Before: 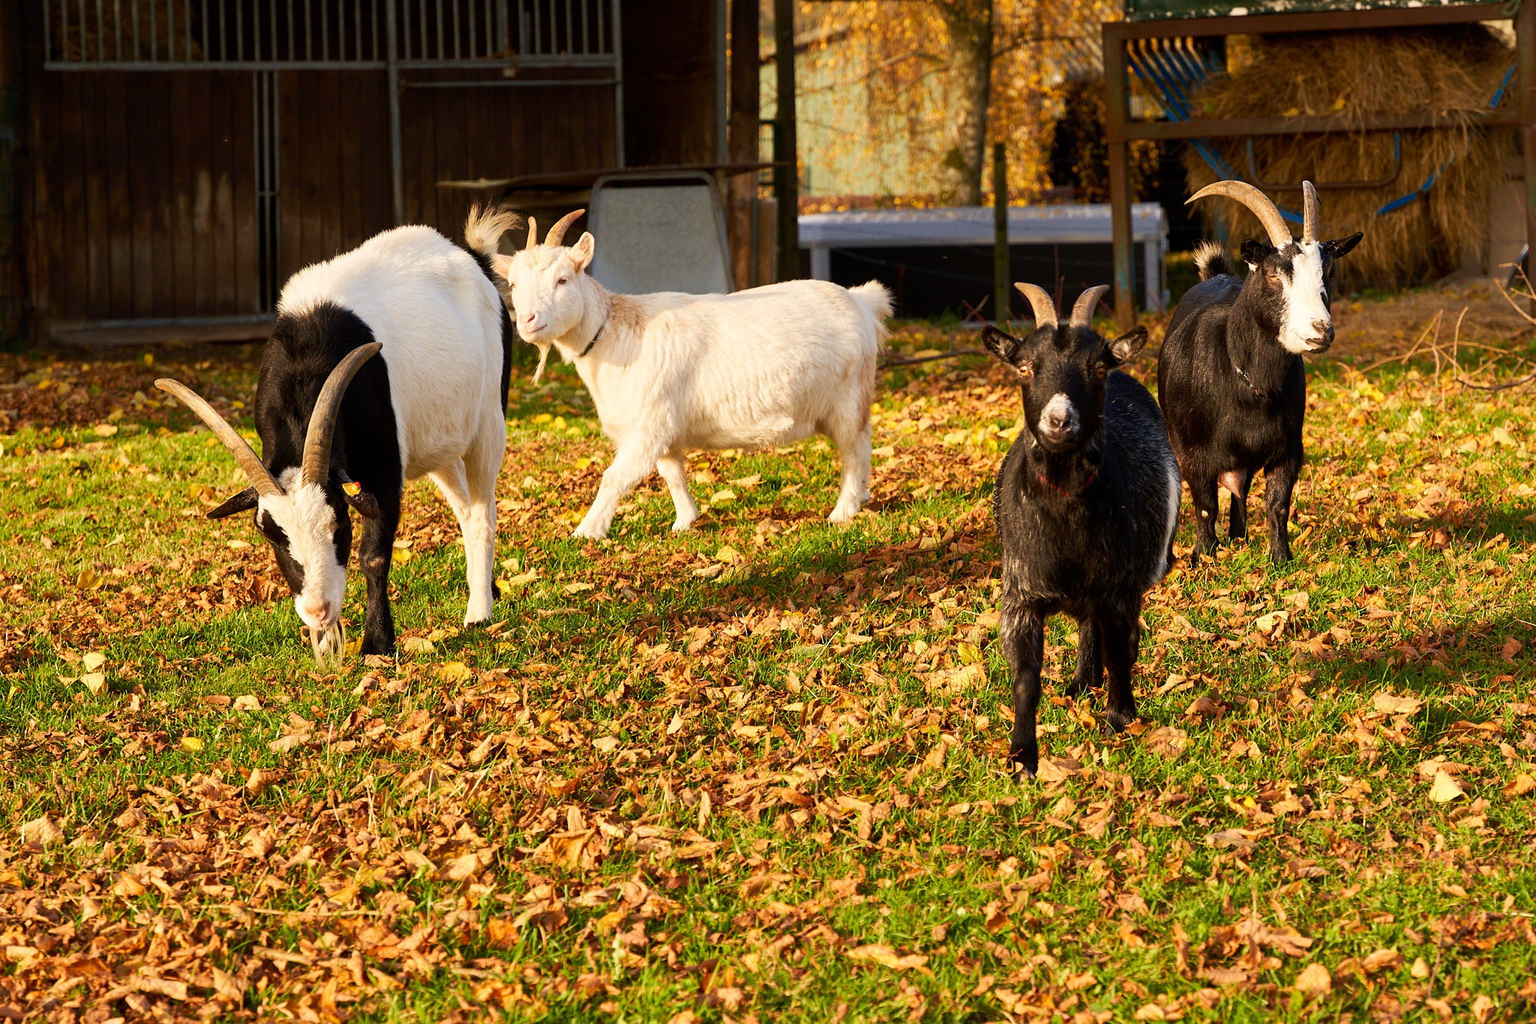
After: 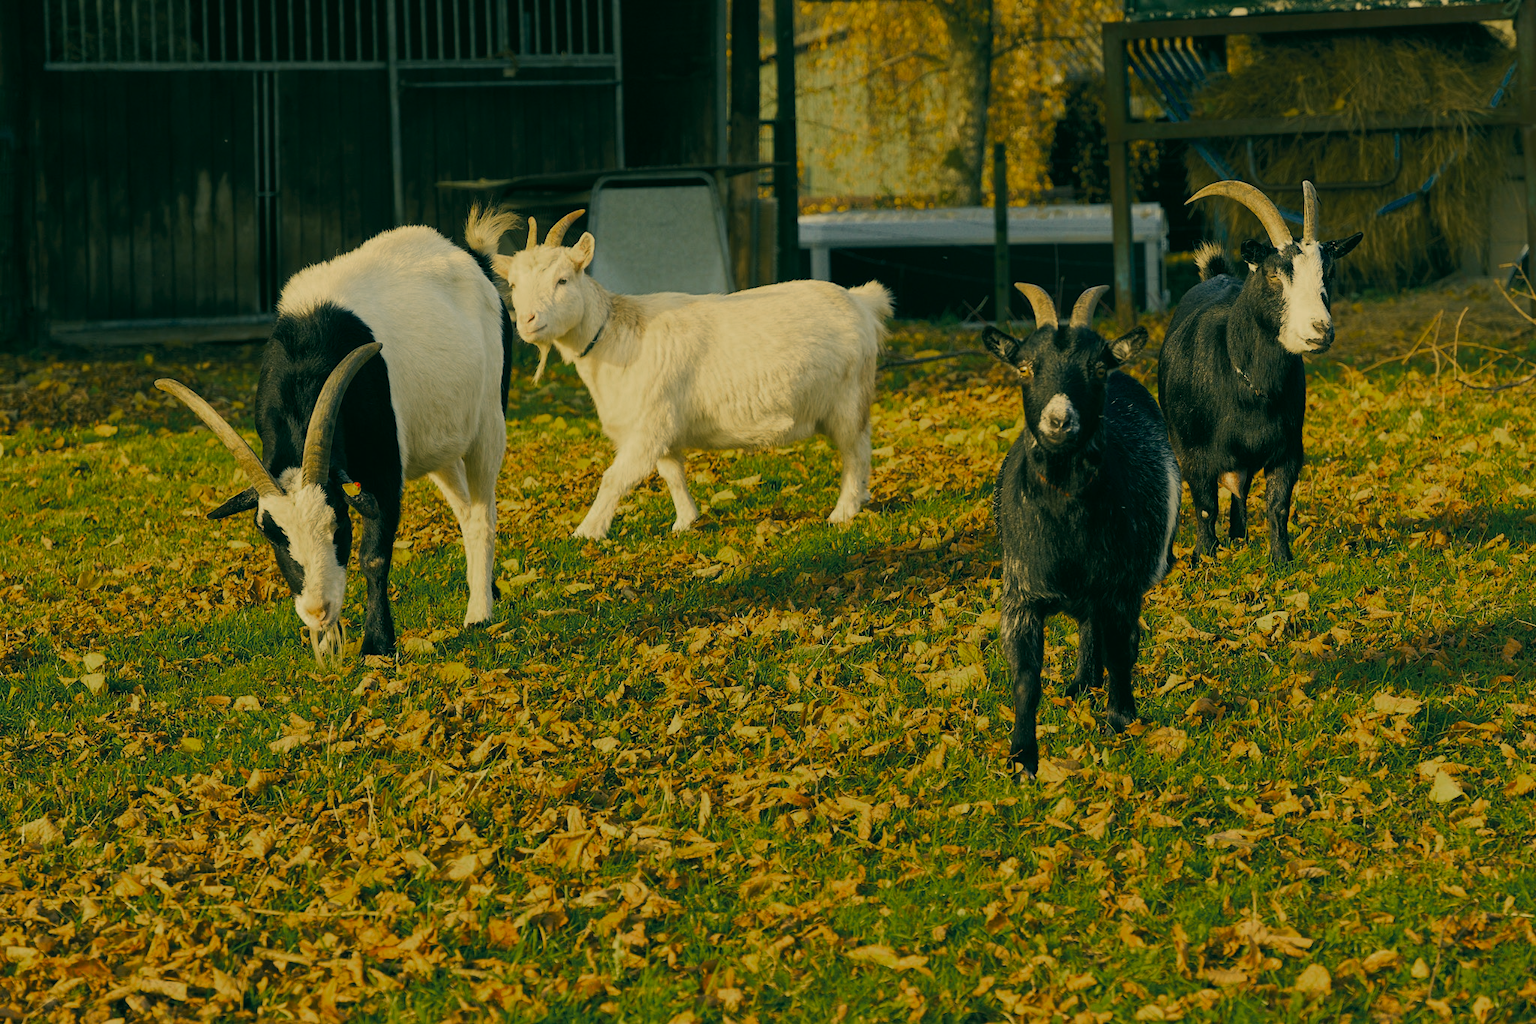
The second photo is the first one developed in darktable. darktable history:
color zones: curves: ch0 [(0, 0.48) (0.209, 0.398) (0.305, 0.332) (0.429, 0.493) (0.571, 0.5) (0.714, 0.5) (0.857, 0.5) (1, 0.48)]; ch1 [(0, 0.736) (0.143, 0.625) (0.225, 0.371) (0.429, 0.256) (0.571, 0.241) (0.714, 0.213) (0.857, 0.48) (1, 0.736)]; ch2 [(0, 0.448) (0.143, 0.498) (0.286, 0.5) (0.429, 0.5) (0.571, 0.5) (0.714, 0.5) (0.857, 0.5) (1, 0.448)]
color correction: highlights a* 2.22, highlights b* 34.67, shadows a* -36.19, shadows b* -5.56
